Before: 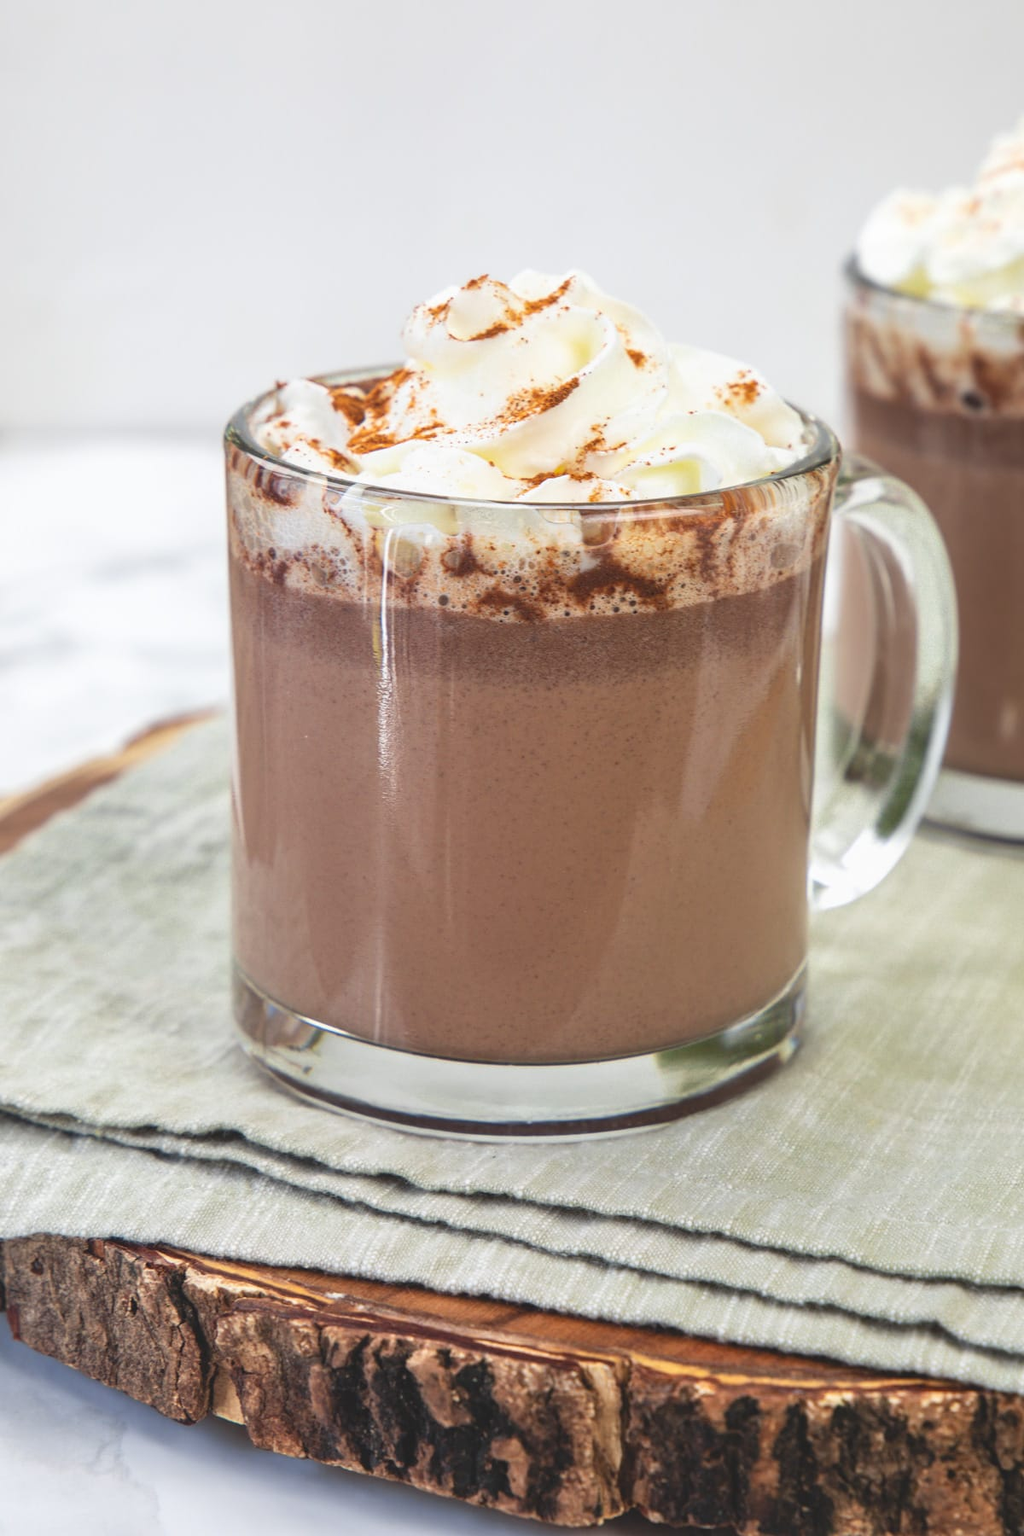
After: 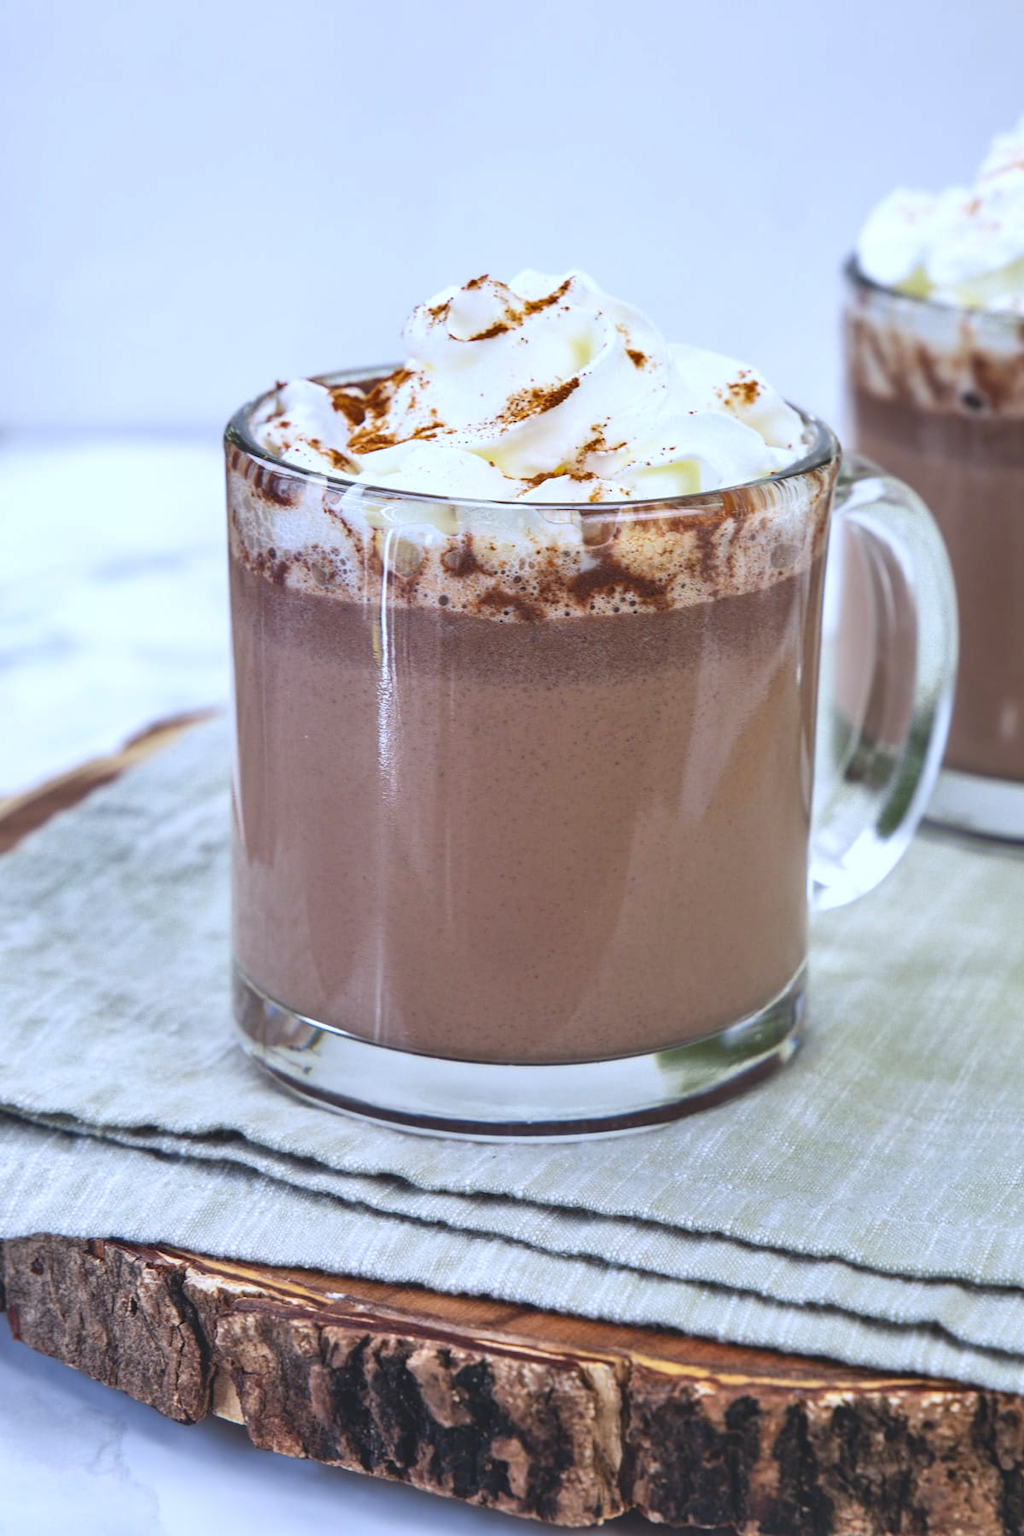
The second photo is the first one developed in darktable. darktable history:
white balance: red 0.948, green 1.02, blue 1.176
contrast brightness saturation: contrast 0.07
shadows and highlights: shadows 49, highlights -41, soften with gaussian
